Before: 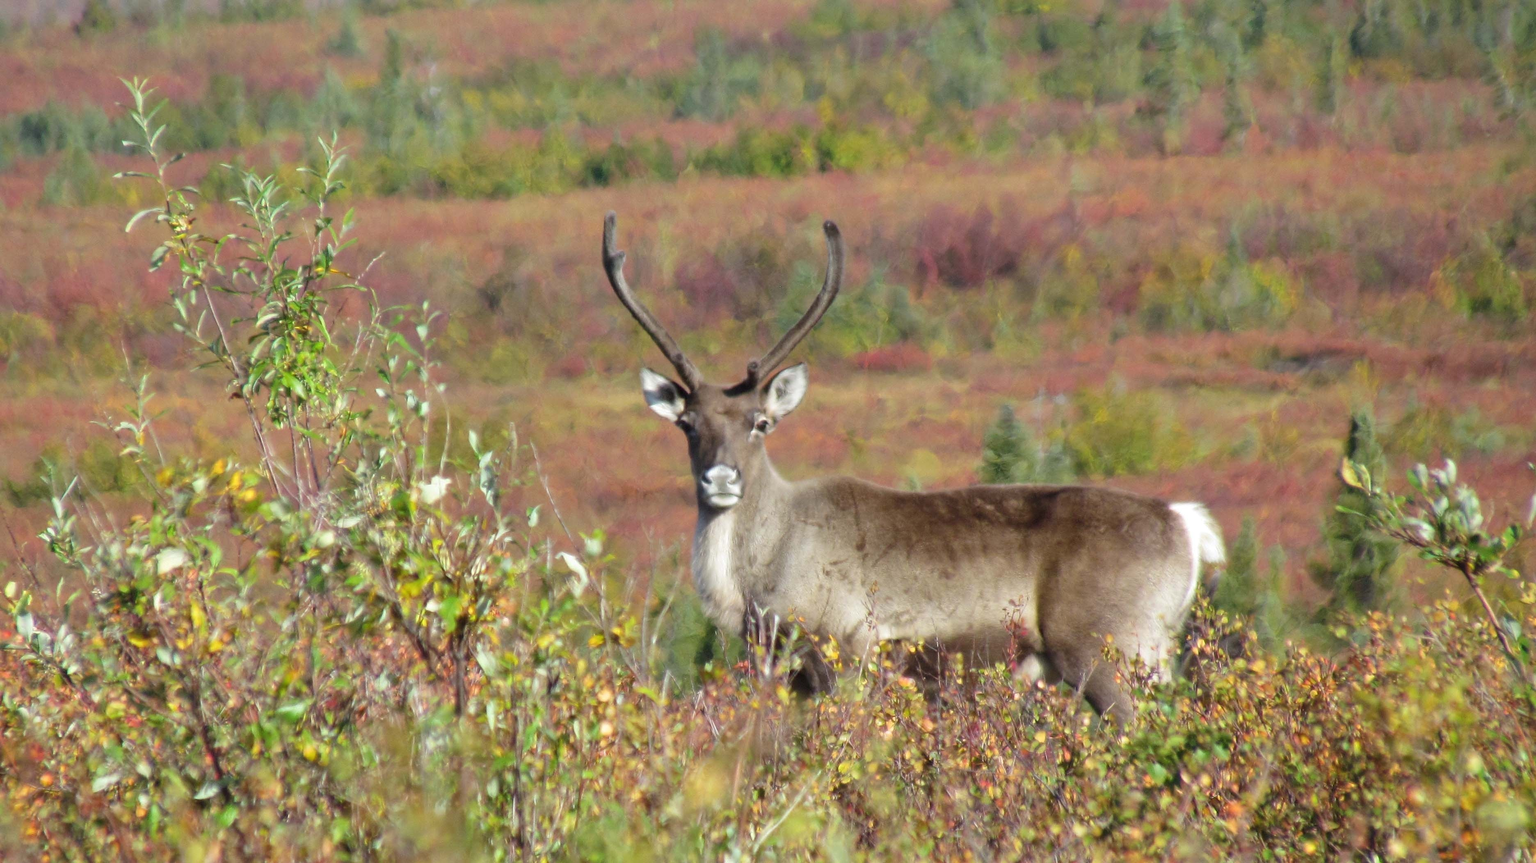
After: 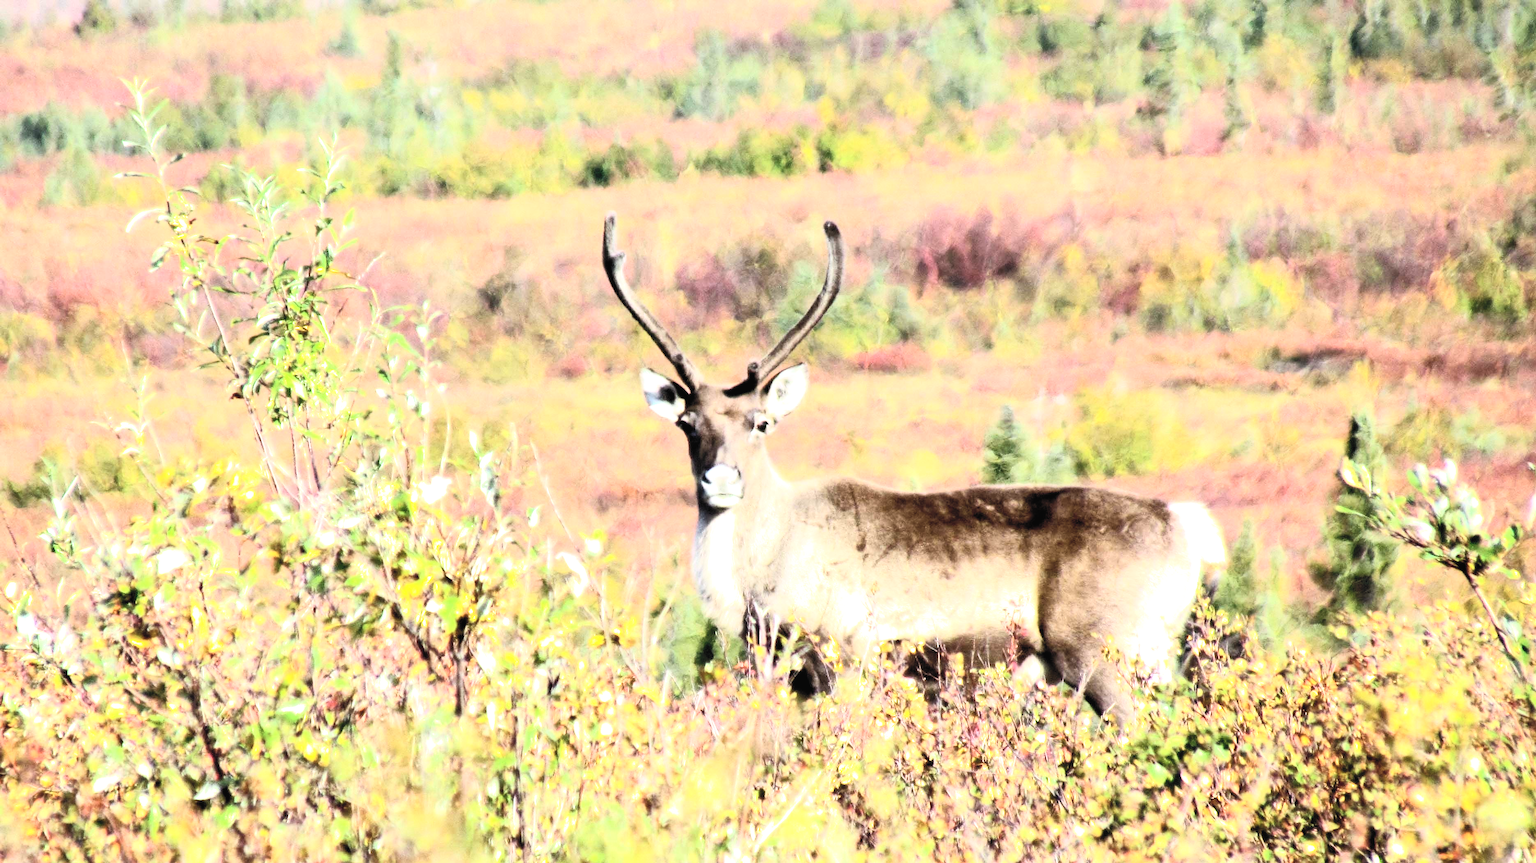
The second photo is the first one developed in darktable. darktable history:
filmic rgb: black relative exposure -8.2 EV, white relative exposure 2.2 EV, threshold 3 EV, hardness 7.11, latitude 85.74%, contrast 1.696, highlights saturation mix -4%, shadows ↔ highlights balance -2.69%, preserve chrominance no, color science v5 (2021), contrast in shadows safe, contrast in highlights safe, enable highlight reconstruction true
rgb levels: levels [[0.013, 0.434, 0.89], [0, 0.5, 1], [0, 0.5, 1]]
contrast brightness saturation: contrast 0.43, brightness 0.56, saturation -0.19
